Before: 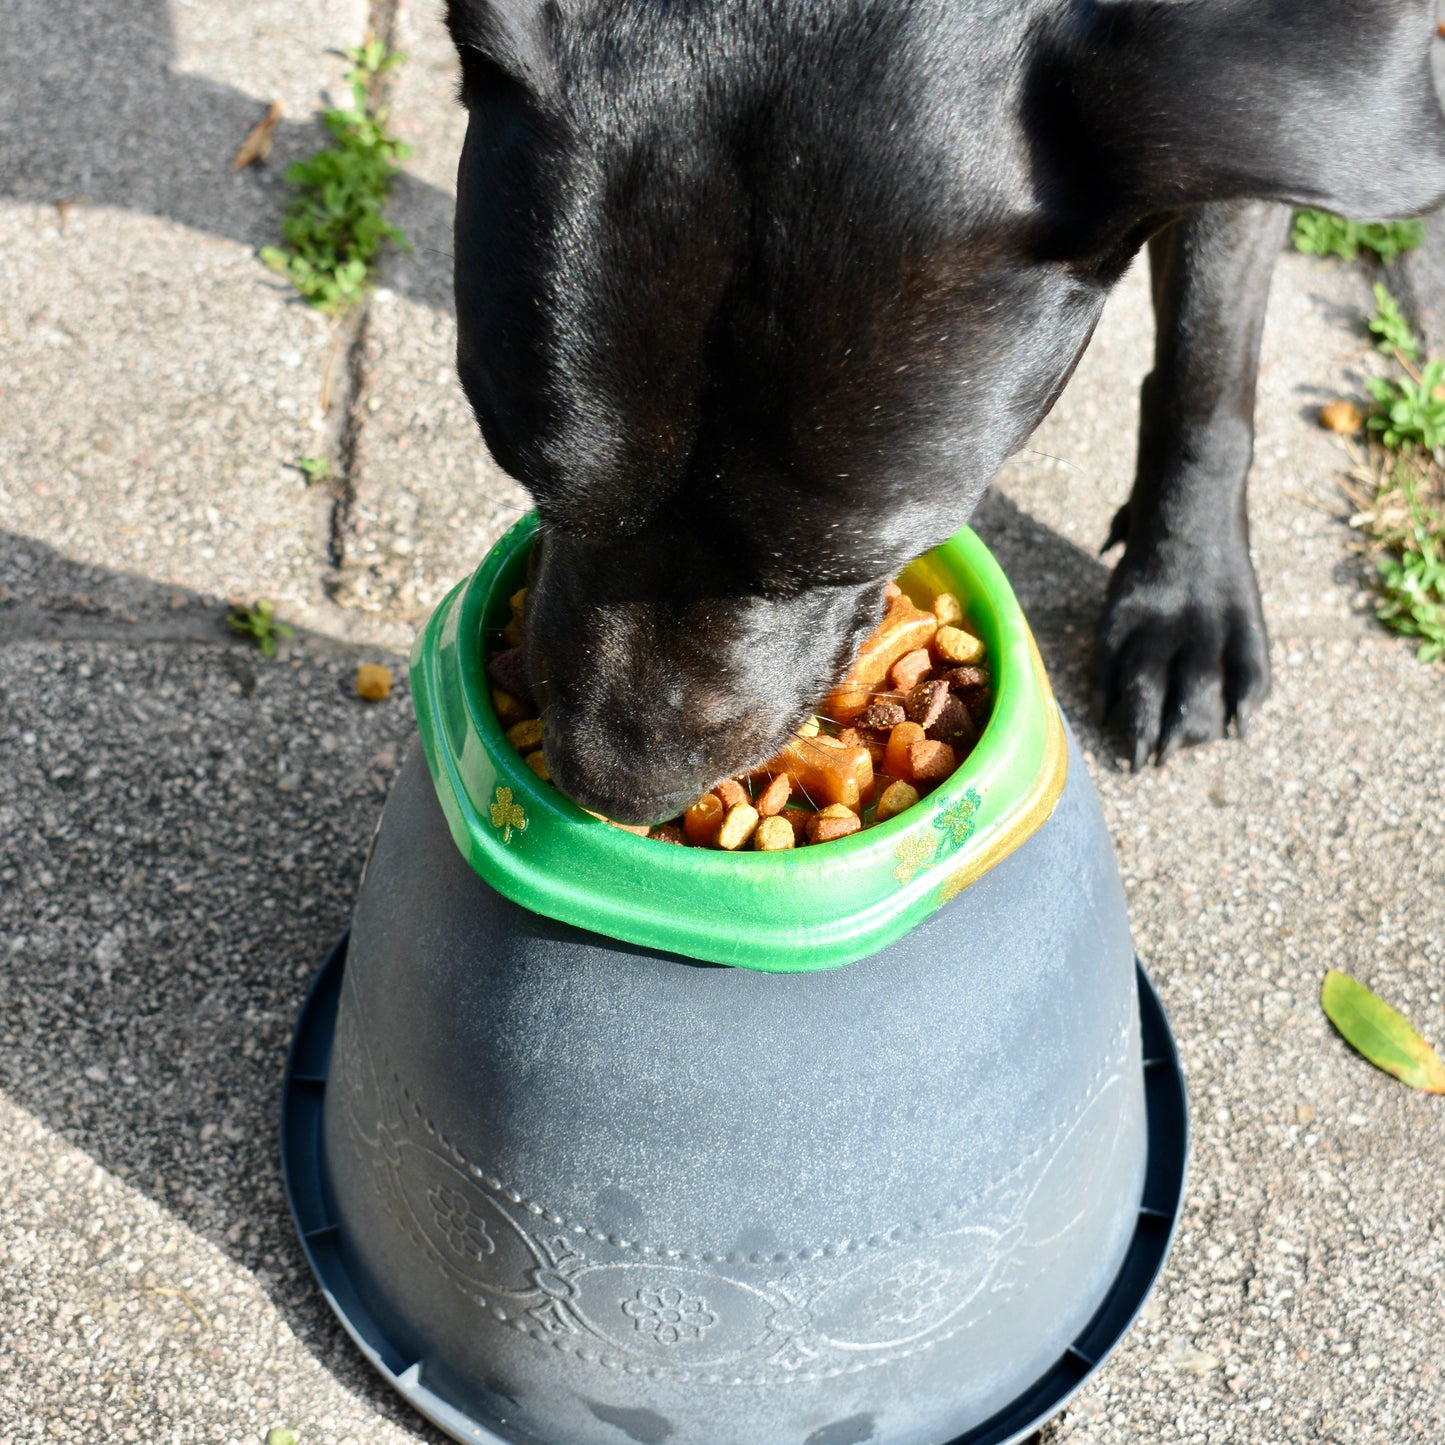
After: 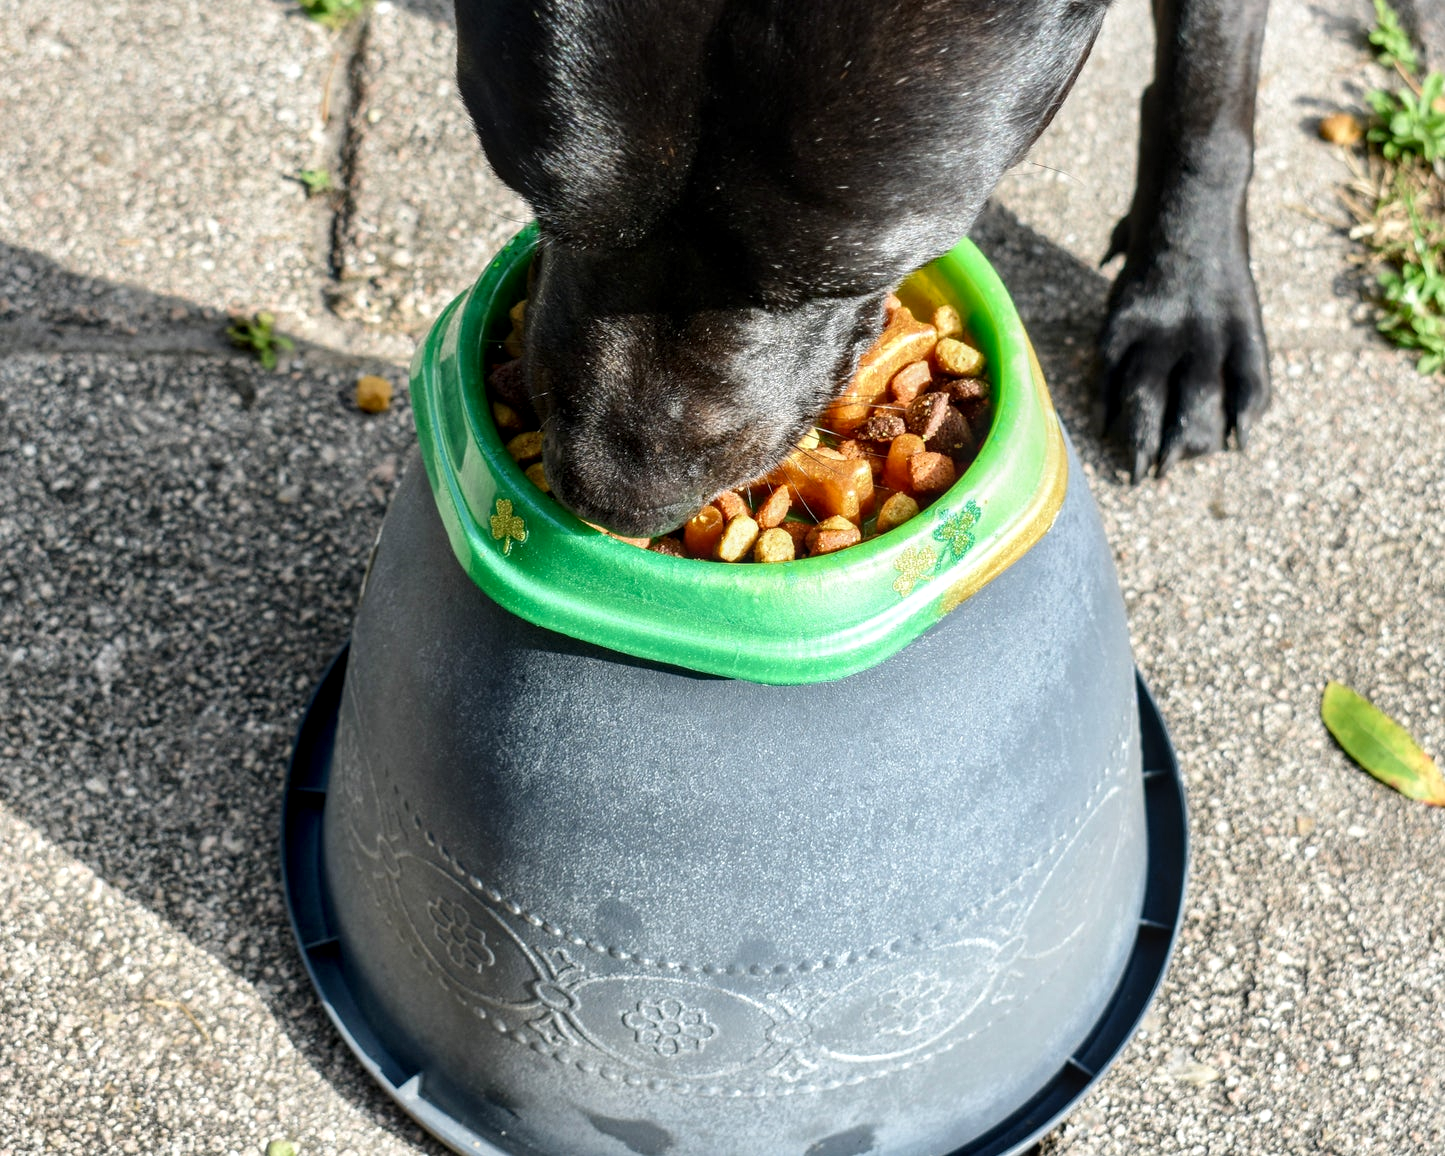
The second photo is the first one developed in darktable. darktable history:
crop and rotate: top 19.998%
local contrast: highlights 35%, detail 135%
rgb levels: preserve colors max RGB
